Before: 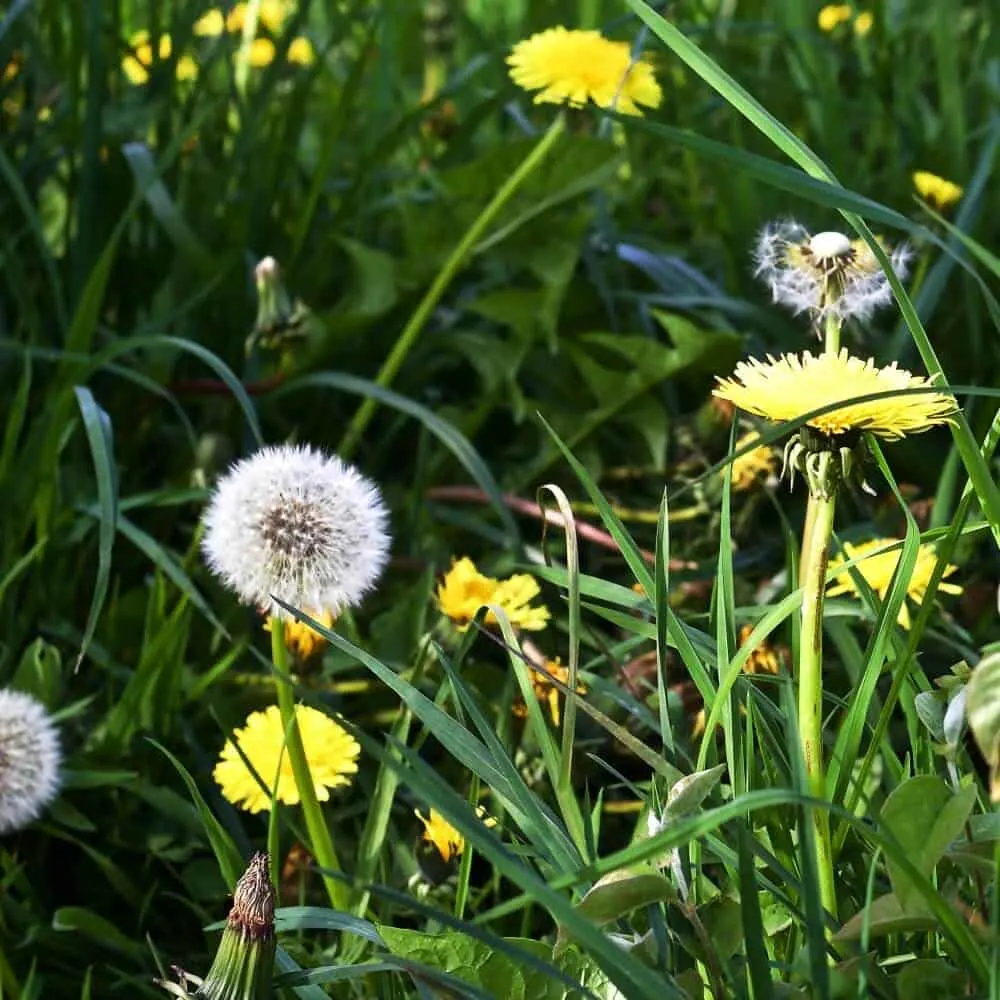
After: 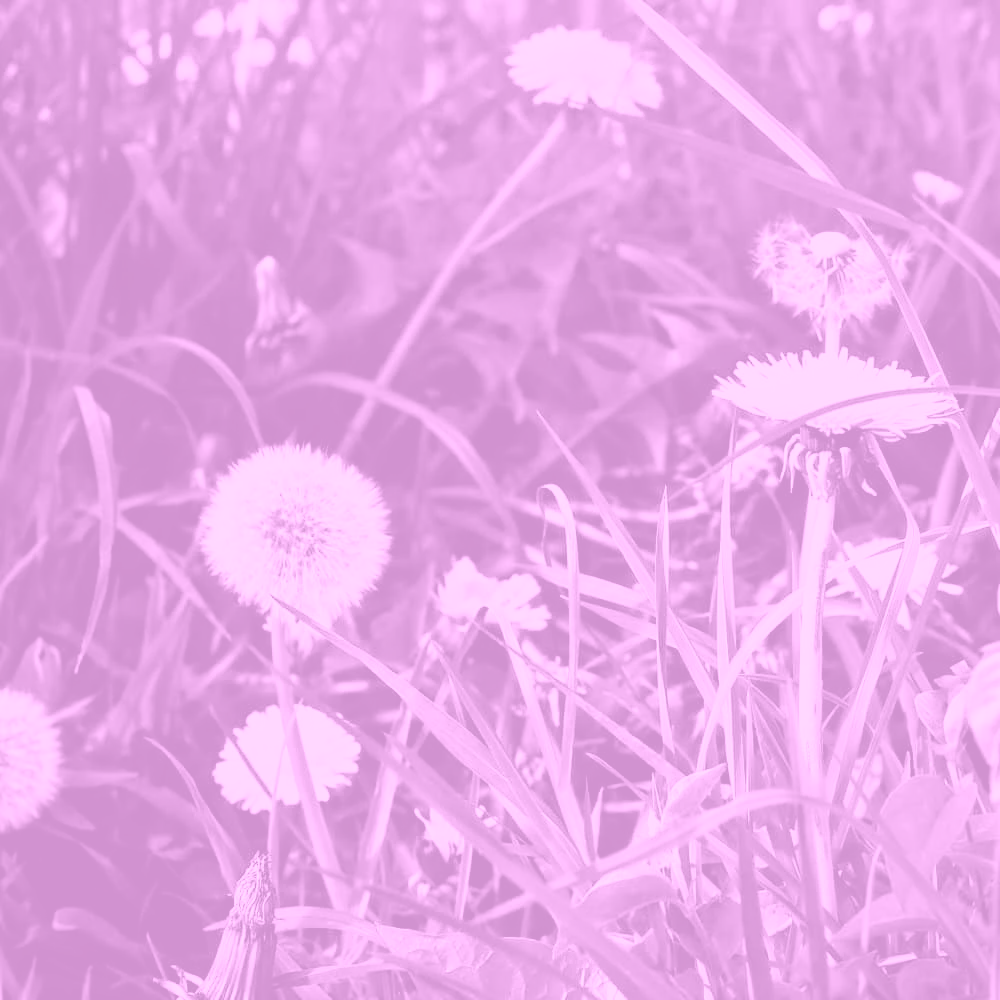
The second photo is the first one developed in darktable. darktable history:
colorize: hue 331.2°, saturation 75%, source mix 30.28%, lightness 70.52%, version 1
filmic rgb: black relative exposure -7.65 EV, white relative exposure 4.56 EV, hardness 3.61, color science v6 (2022)
